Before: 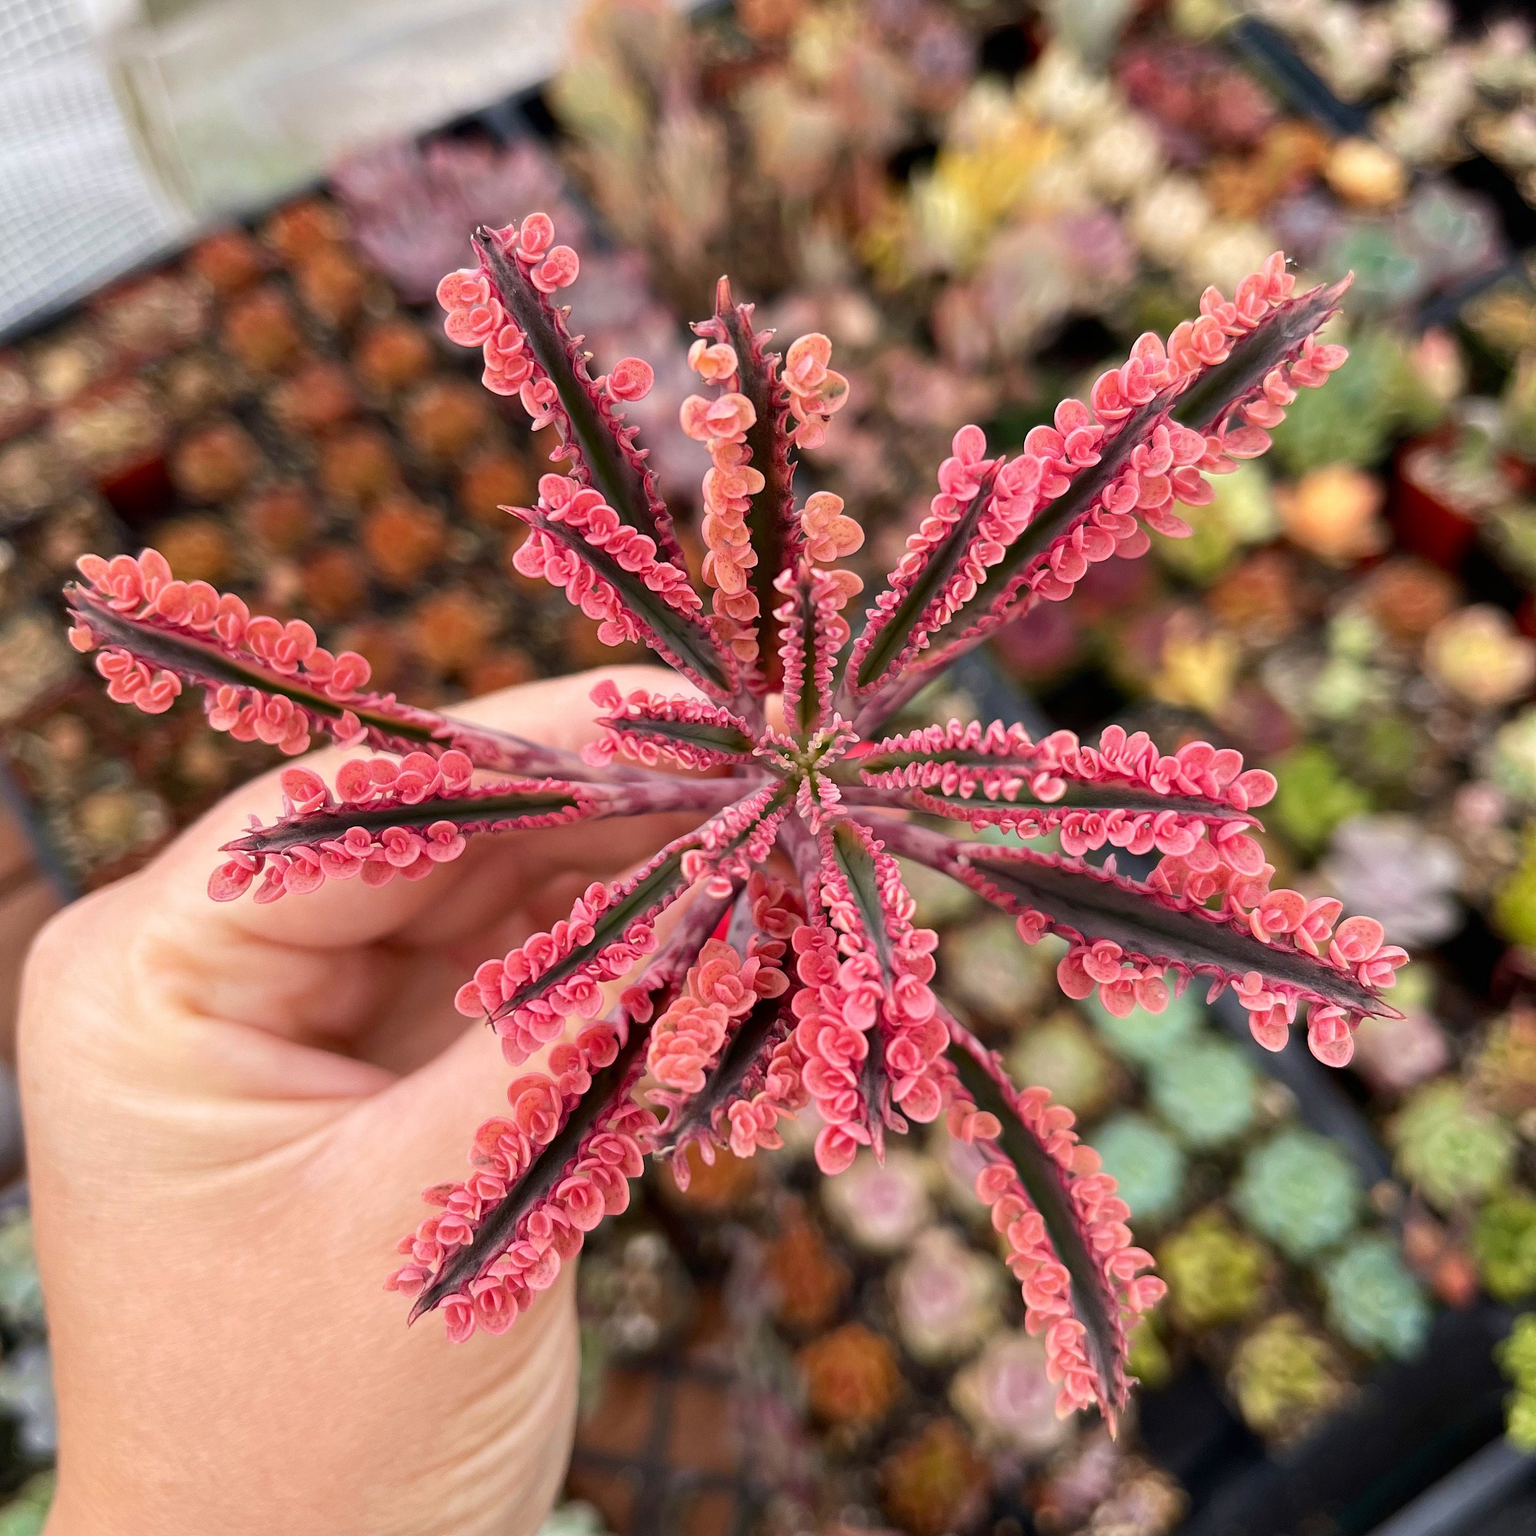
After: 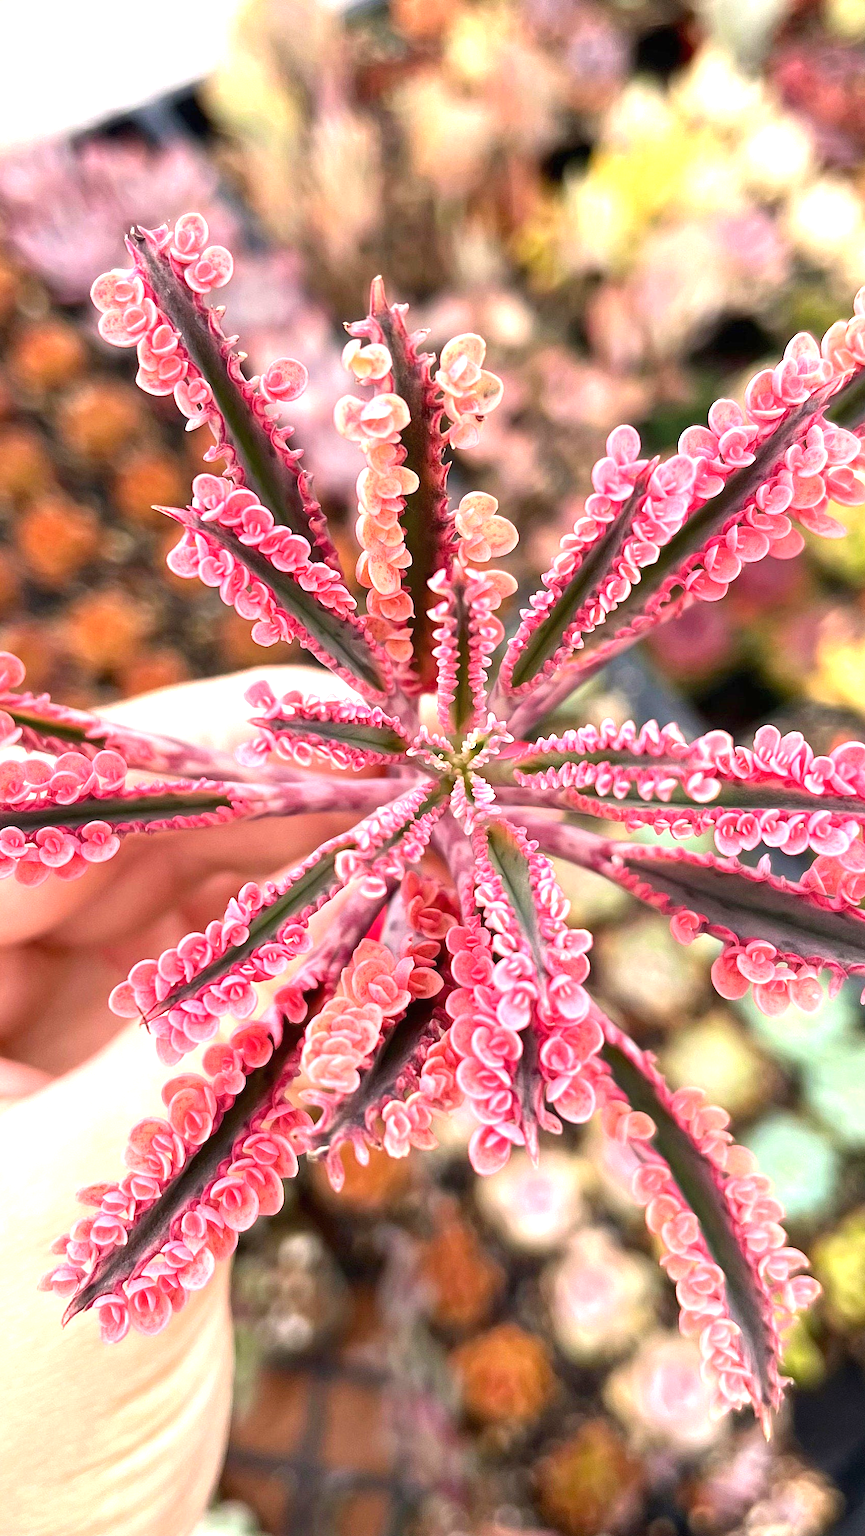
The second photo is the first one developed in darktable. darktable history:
crop and rotate: left 22.559%, right 21.082%
exposure: black level correction 0, exposure 1.199 EV, compensate highlight preservation false
